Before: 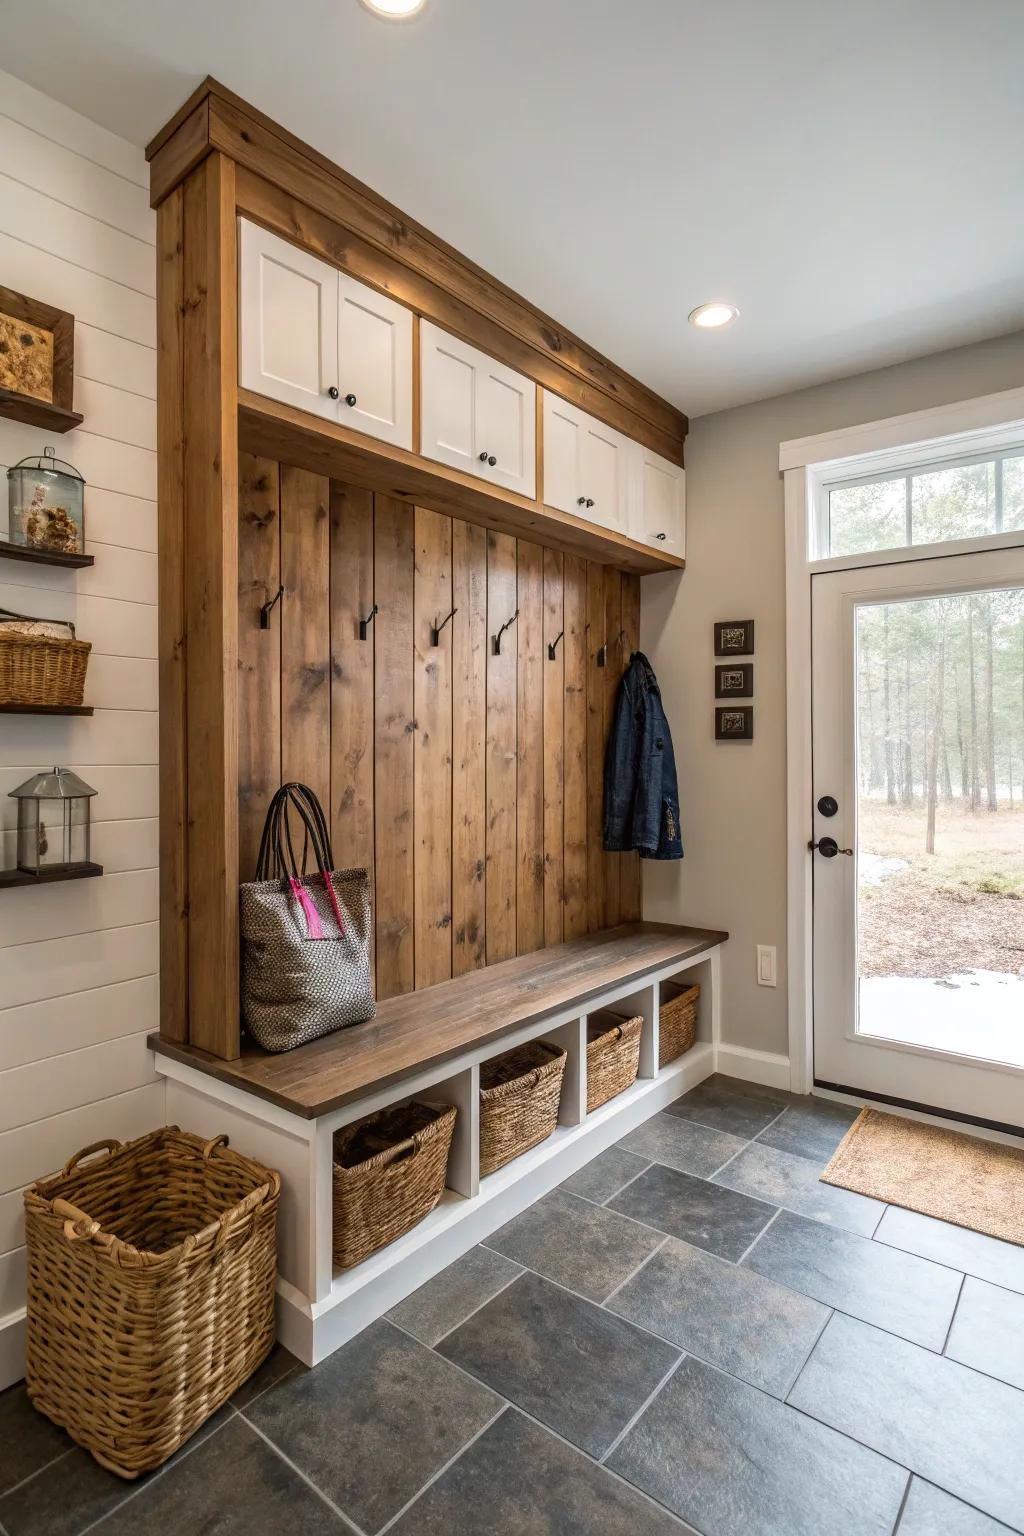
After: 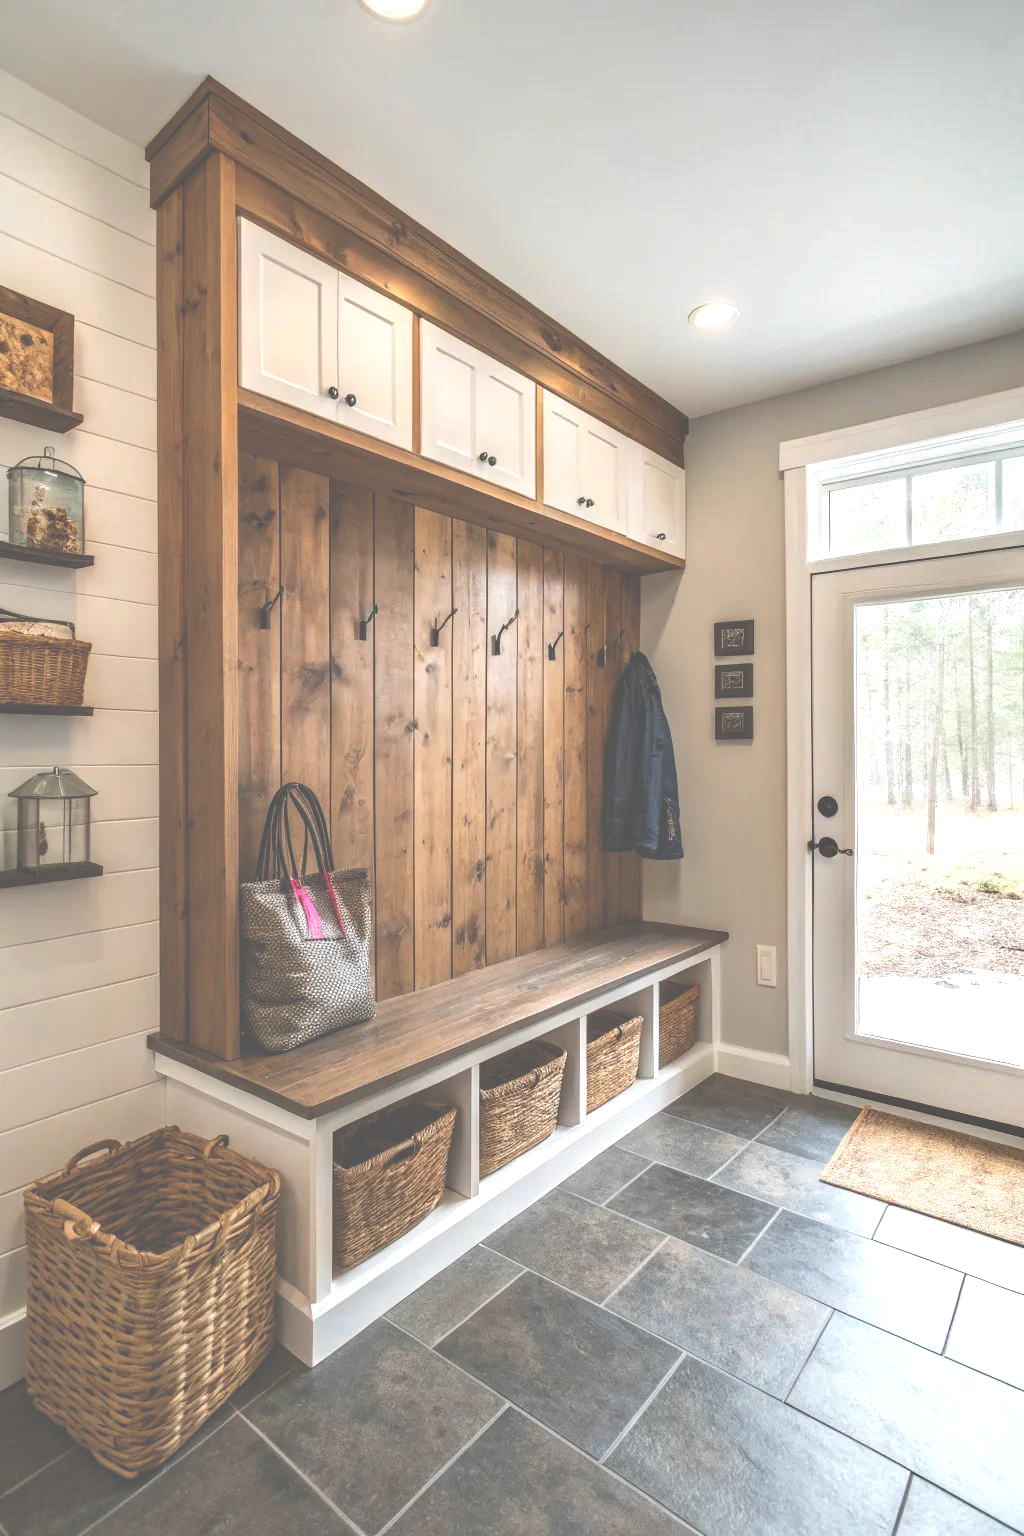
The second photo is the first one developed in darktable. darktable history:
exposure: black level correction -0.071, exposure 0.502 EV, compensate exposure bias true, compensate highlight preservation false
shadows and highlights: shadows 51.74, highlights -28.4, soften with gaussian
